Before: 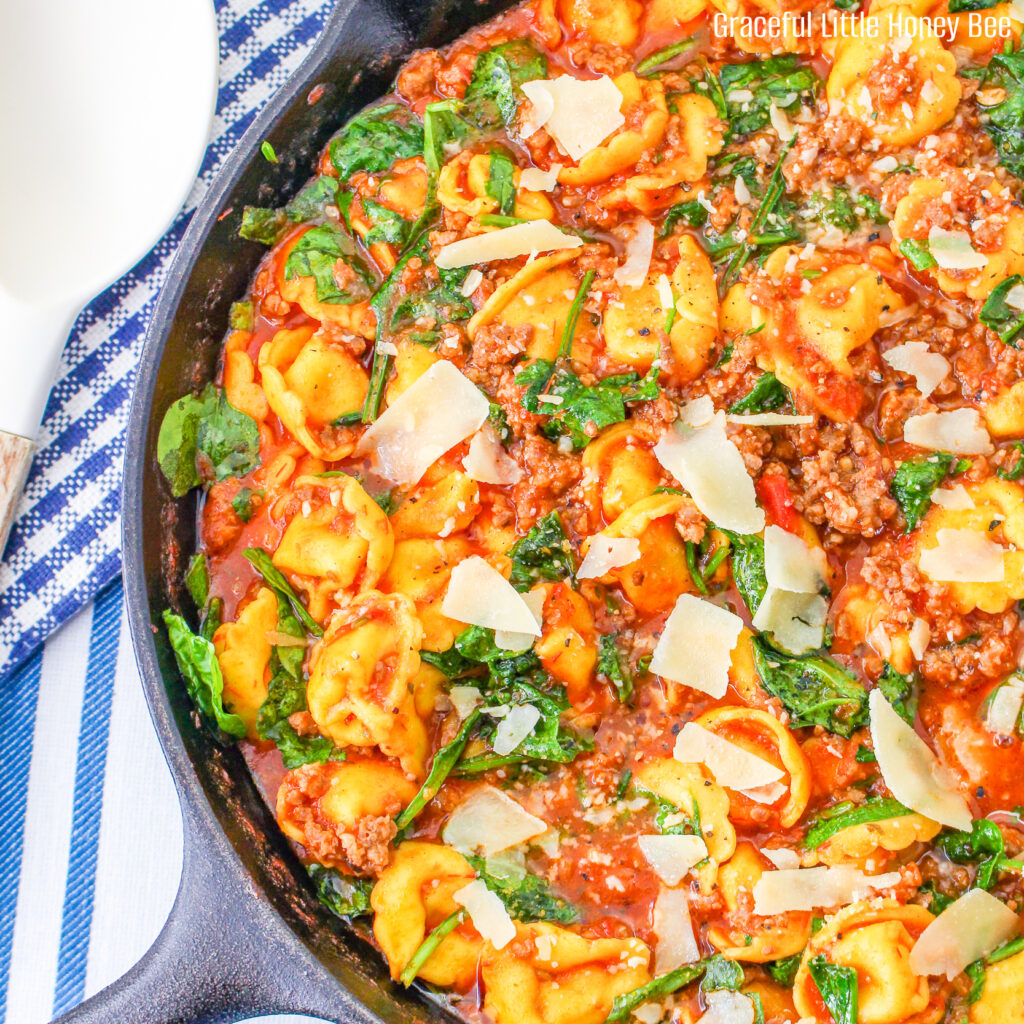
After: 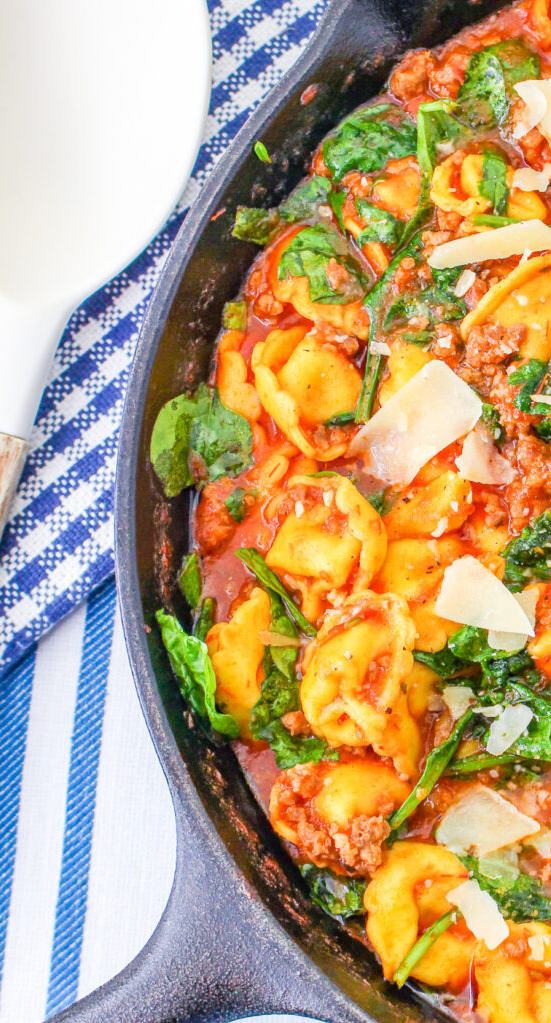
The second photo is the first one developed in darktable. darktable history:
crop: left 0.731%, right 45.395%, bottom 0.089%
